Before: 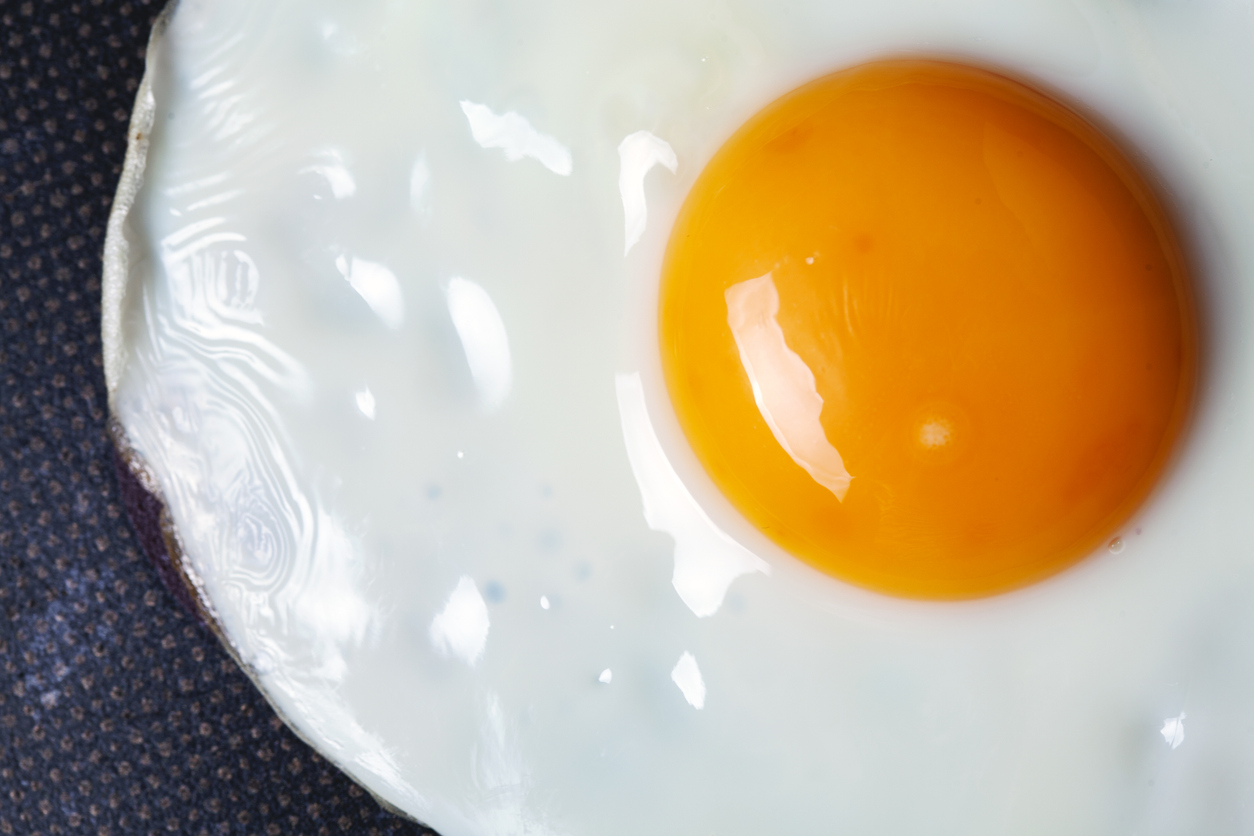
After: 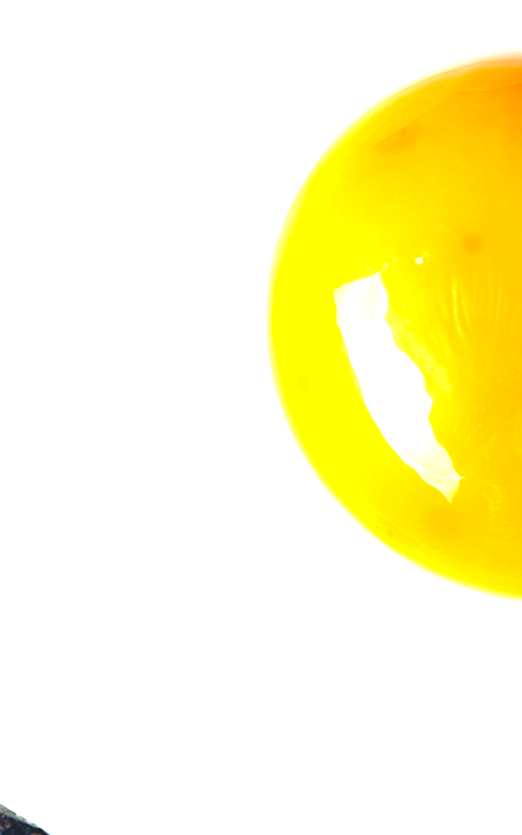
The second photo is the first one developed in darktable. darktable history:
sharpen: radius 1.458, amount 0.398, threshold 1.271
exposure: black level correction -0.002, exposure 1.35 EV, compensate highlight preservation false
crop: left 31.229%, right 27.105%
